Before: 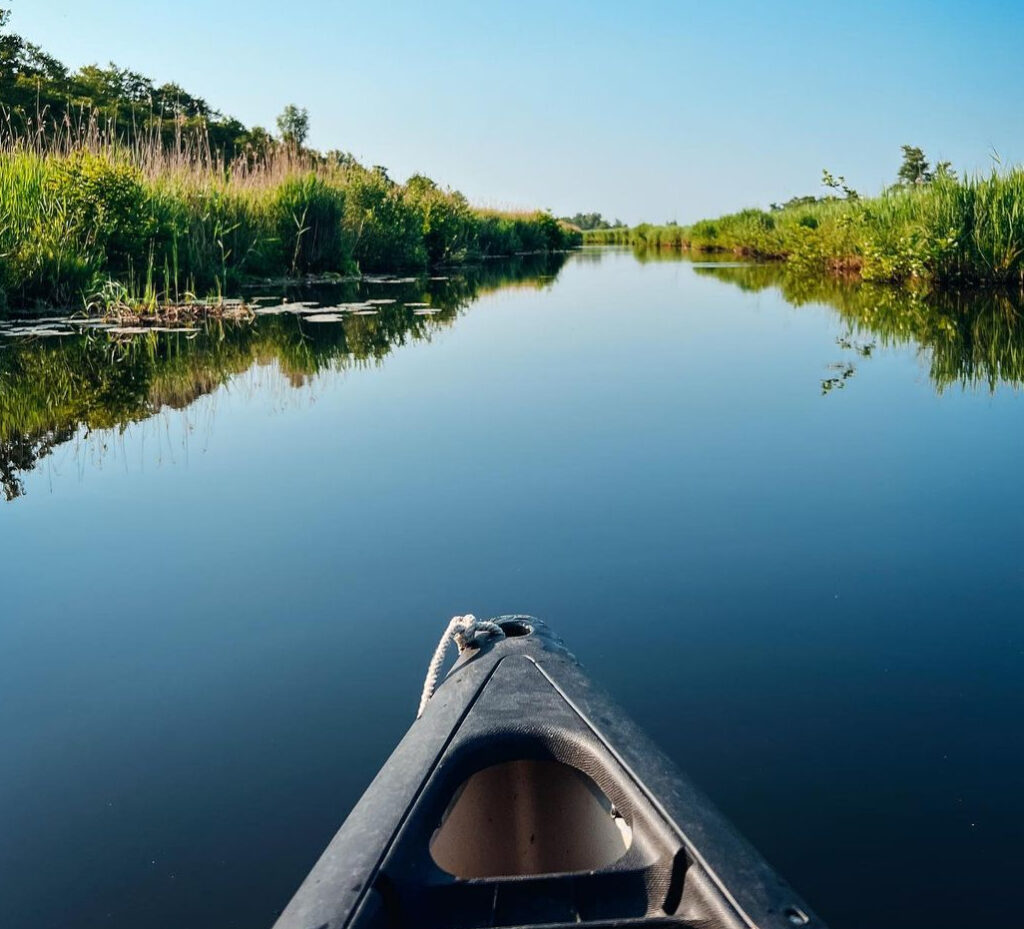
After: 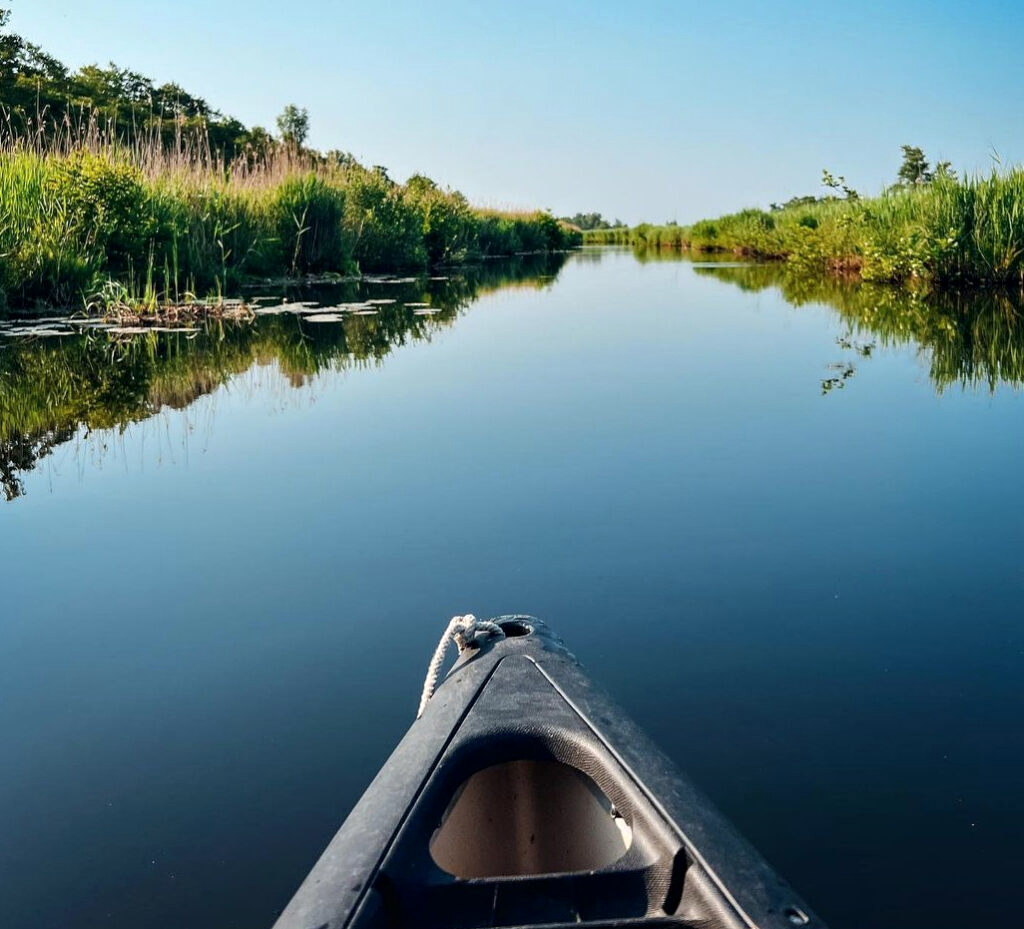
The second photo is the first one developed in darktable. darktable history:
contrast brightness saturation: saturation -0.04
contrast equalizer: octaves 7, y [[0.6 ×6], [0.55 ×6], [0 ×6], [0 ×6], [0 ×6]], mix 0.15
